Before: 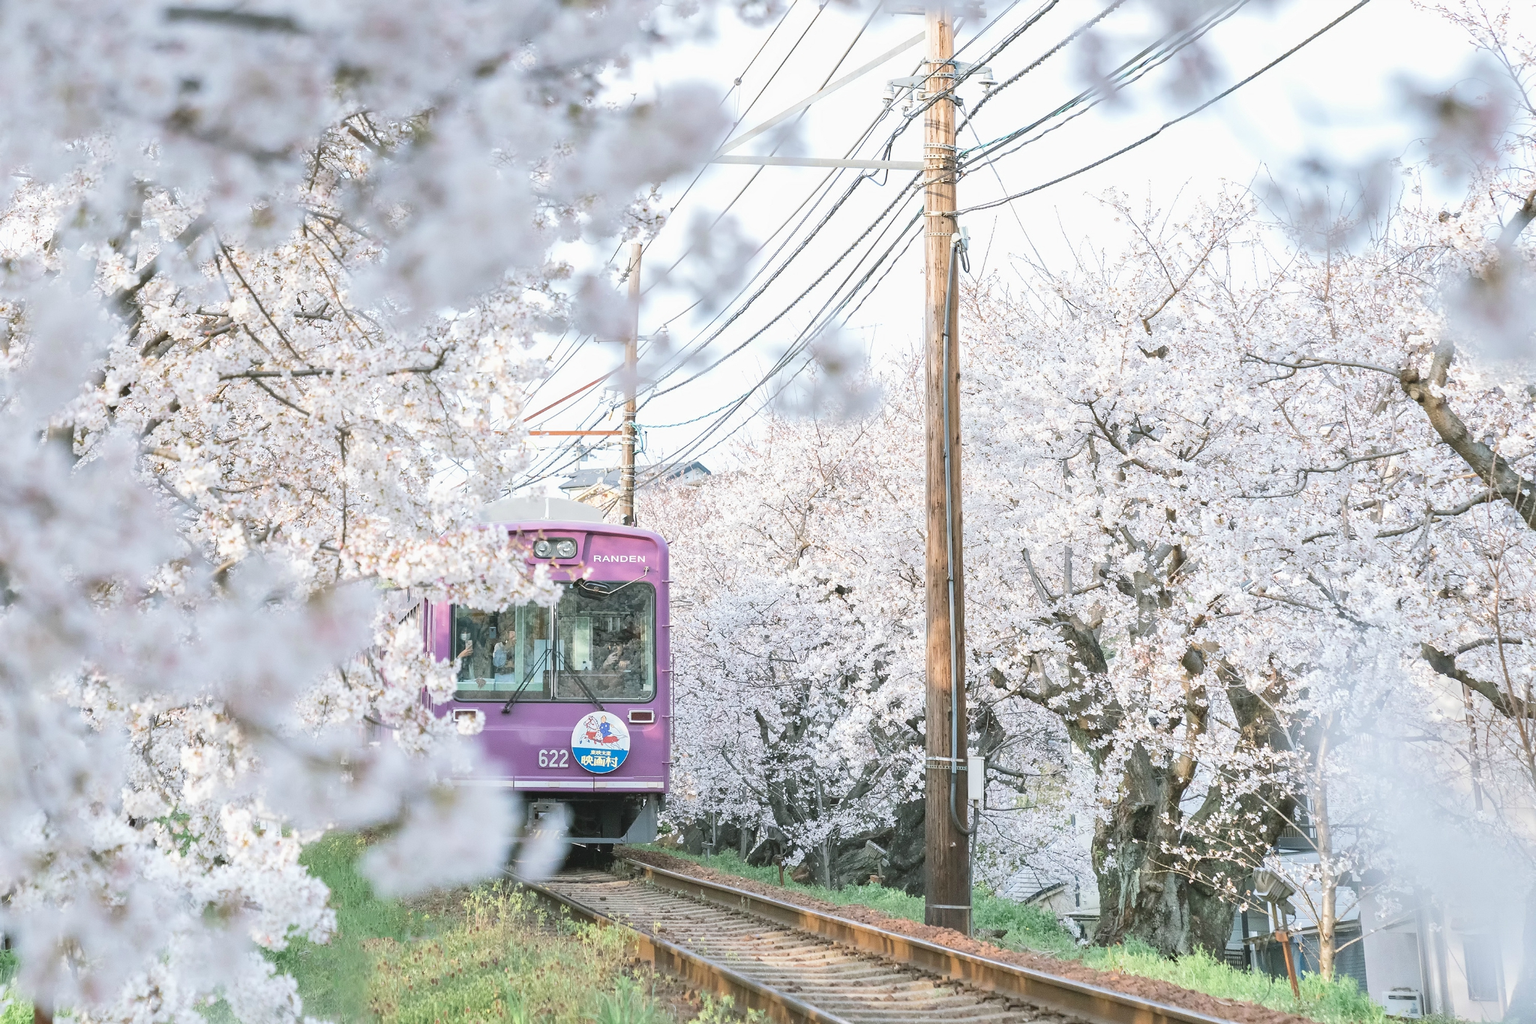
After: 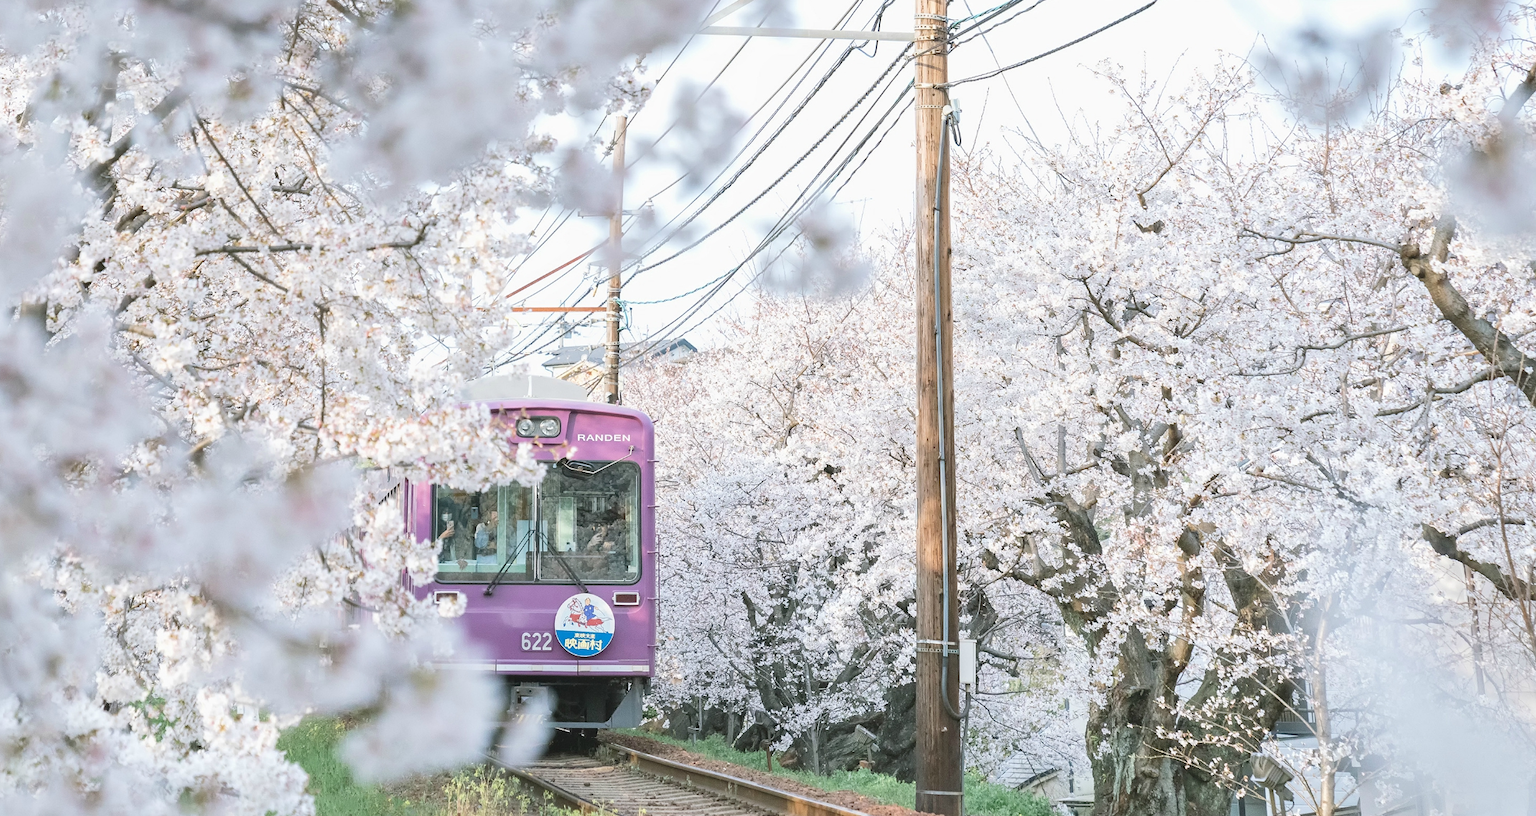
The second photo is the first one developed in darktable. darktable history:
crop and rotate: left 1.821%, top 12.697%, right 0.145%, bottom 9.13%
